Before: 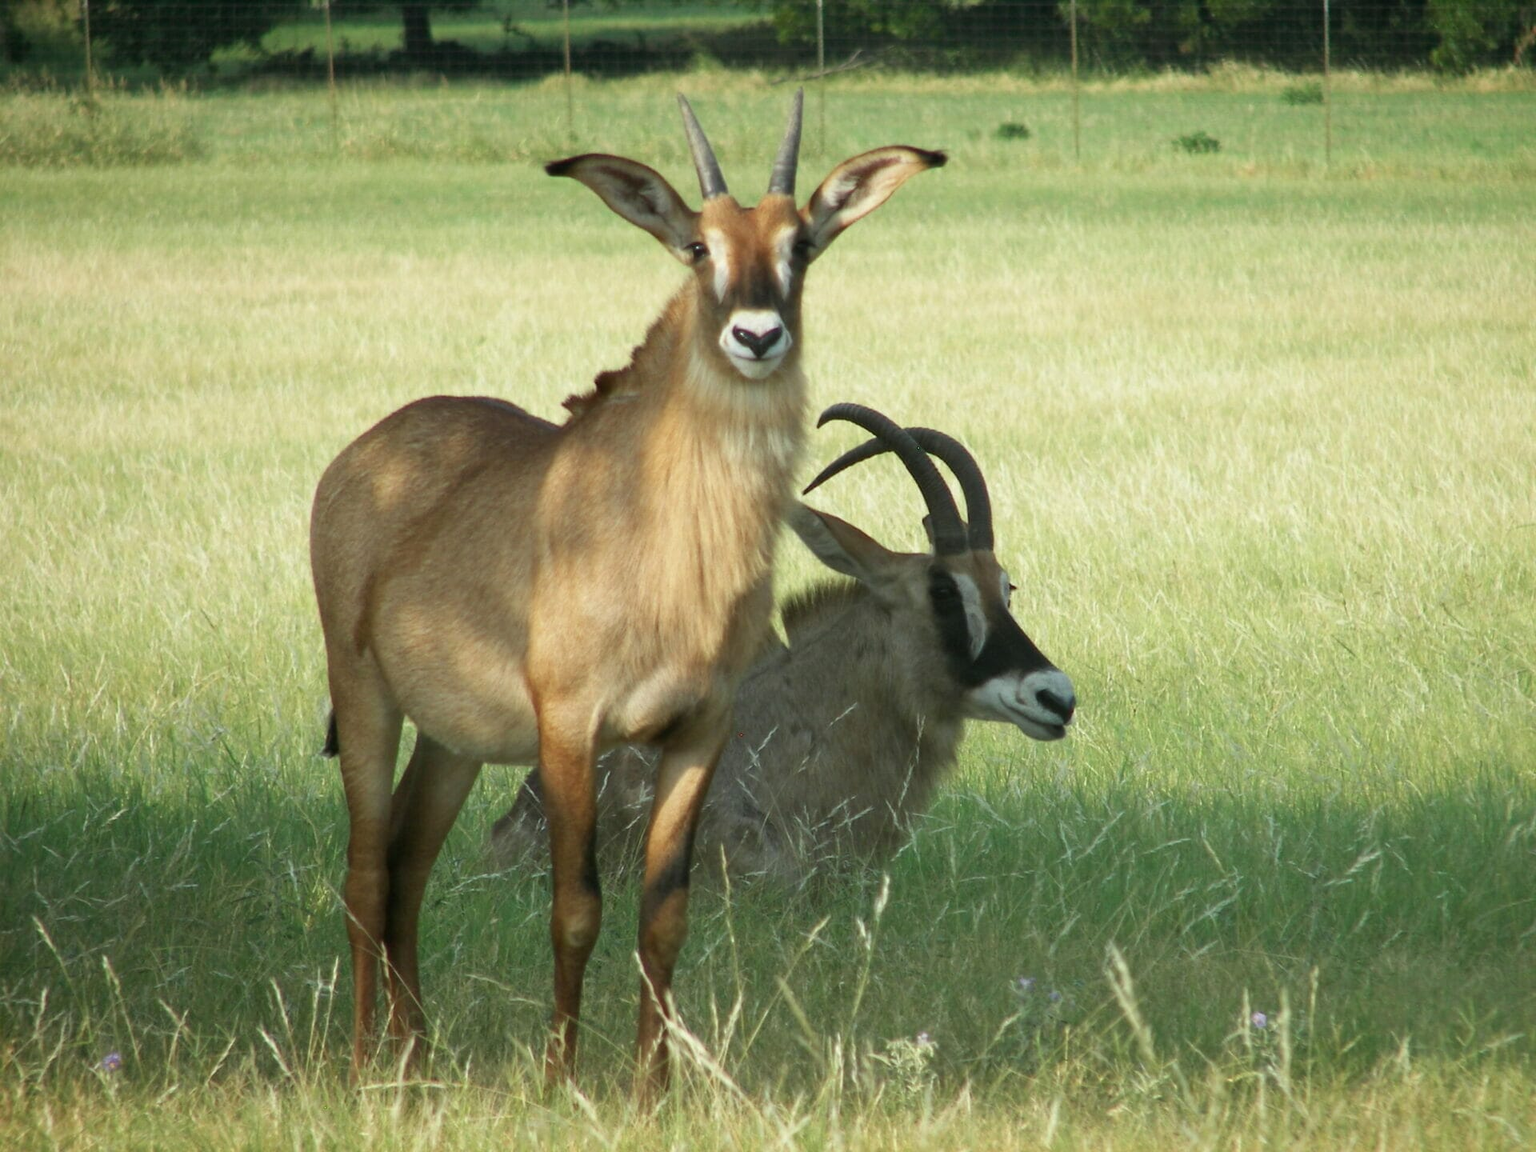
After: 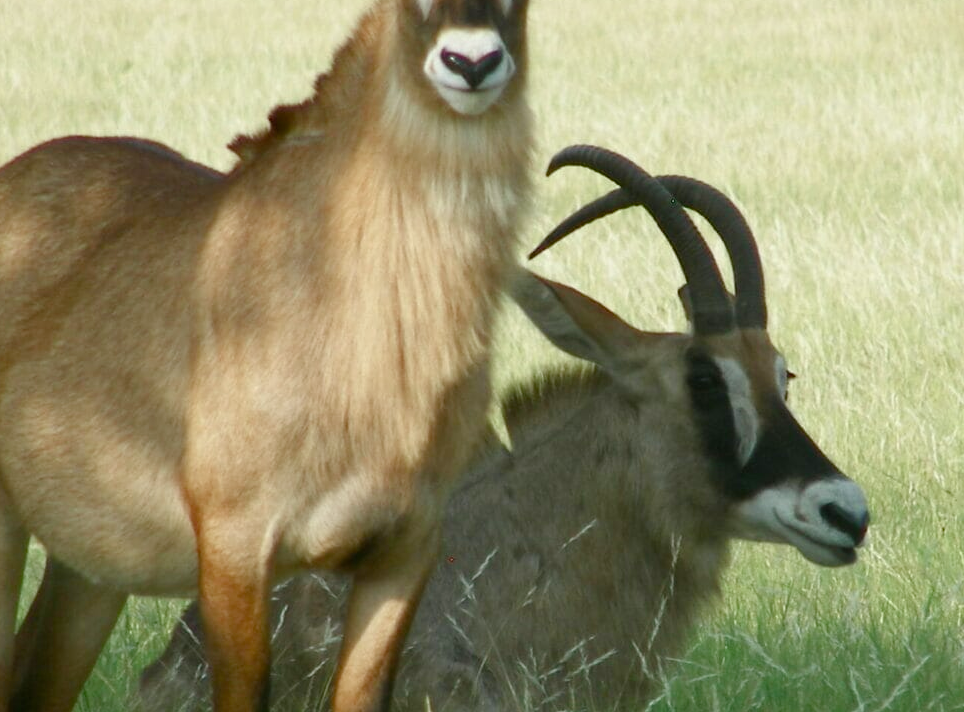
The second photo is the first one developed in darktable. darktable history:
color balance rgb: perceptual saturation grading › global saturation 20%, perceptual saturation grading › highlights -48.994%, perceptual saturation grading › shadows 24.856%, global vibrance 10.918%
crop: left 24.785%, top 24.969%, right 25.002%, bottom 25.58%
